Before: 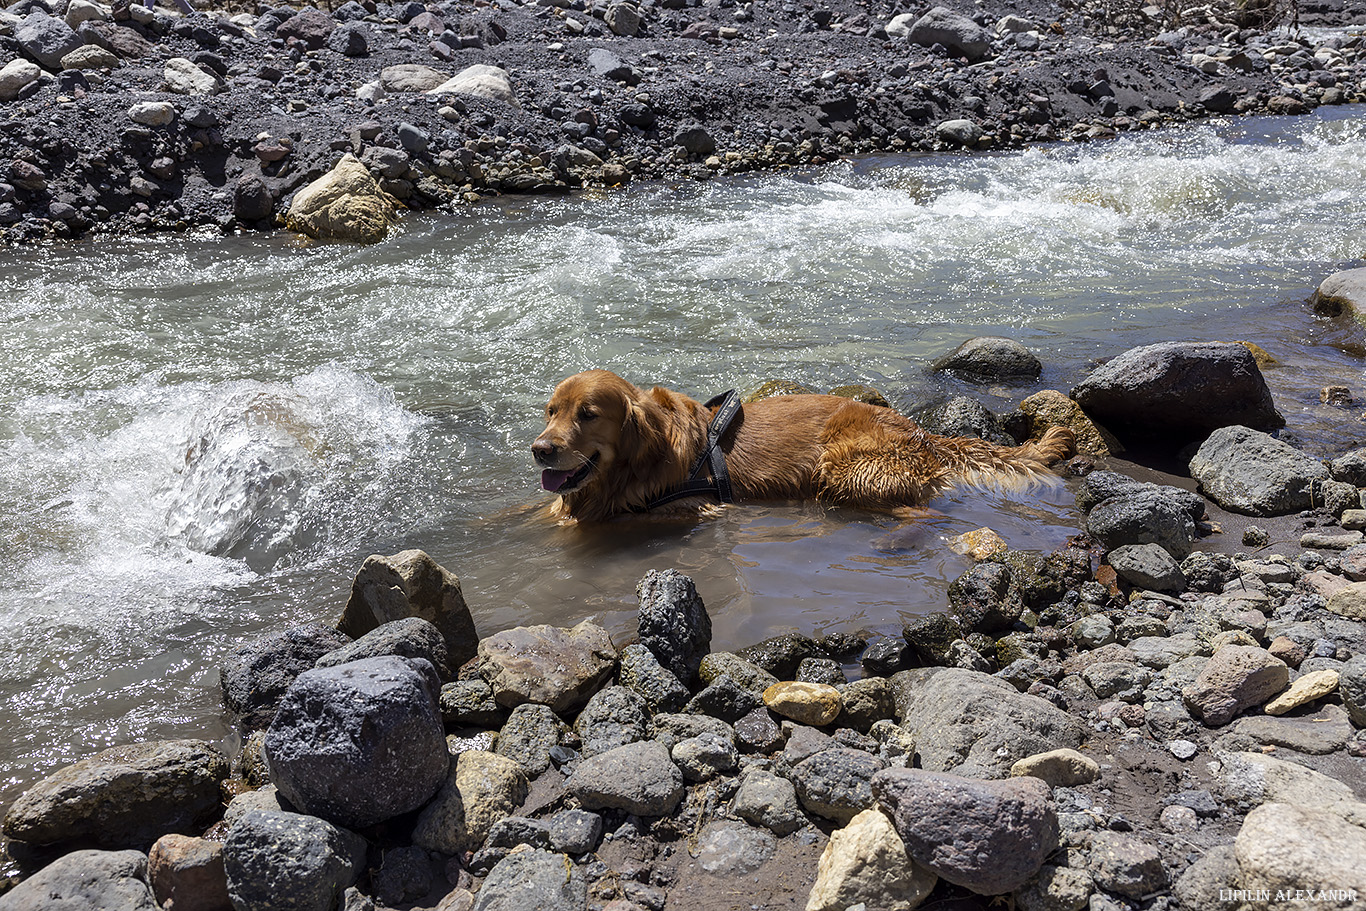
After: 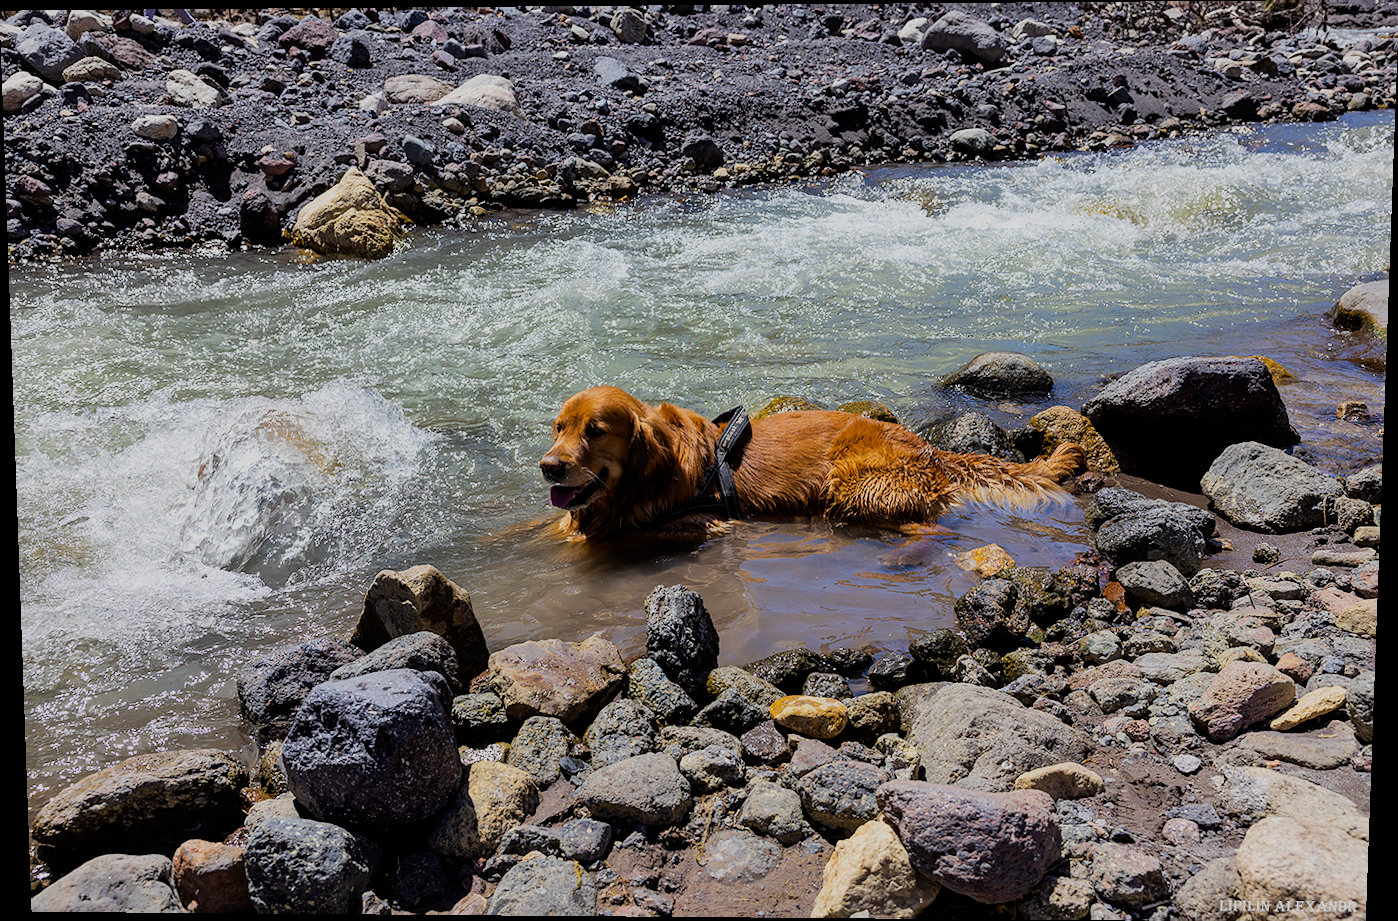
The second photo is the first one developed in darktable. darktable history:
rotate and perspective: lens shift (vertical) 0.048, lens shift (horizontal) -0.024, automatic cropping off
color balance rgb: linear chroma grading › global chroma 9.31%, global vibrance 41.49%
filmic rgb: black relative exposure -7.65 EV, white relative exposure 4.56 EV, hardness 3.61, contrast 1.05
